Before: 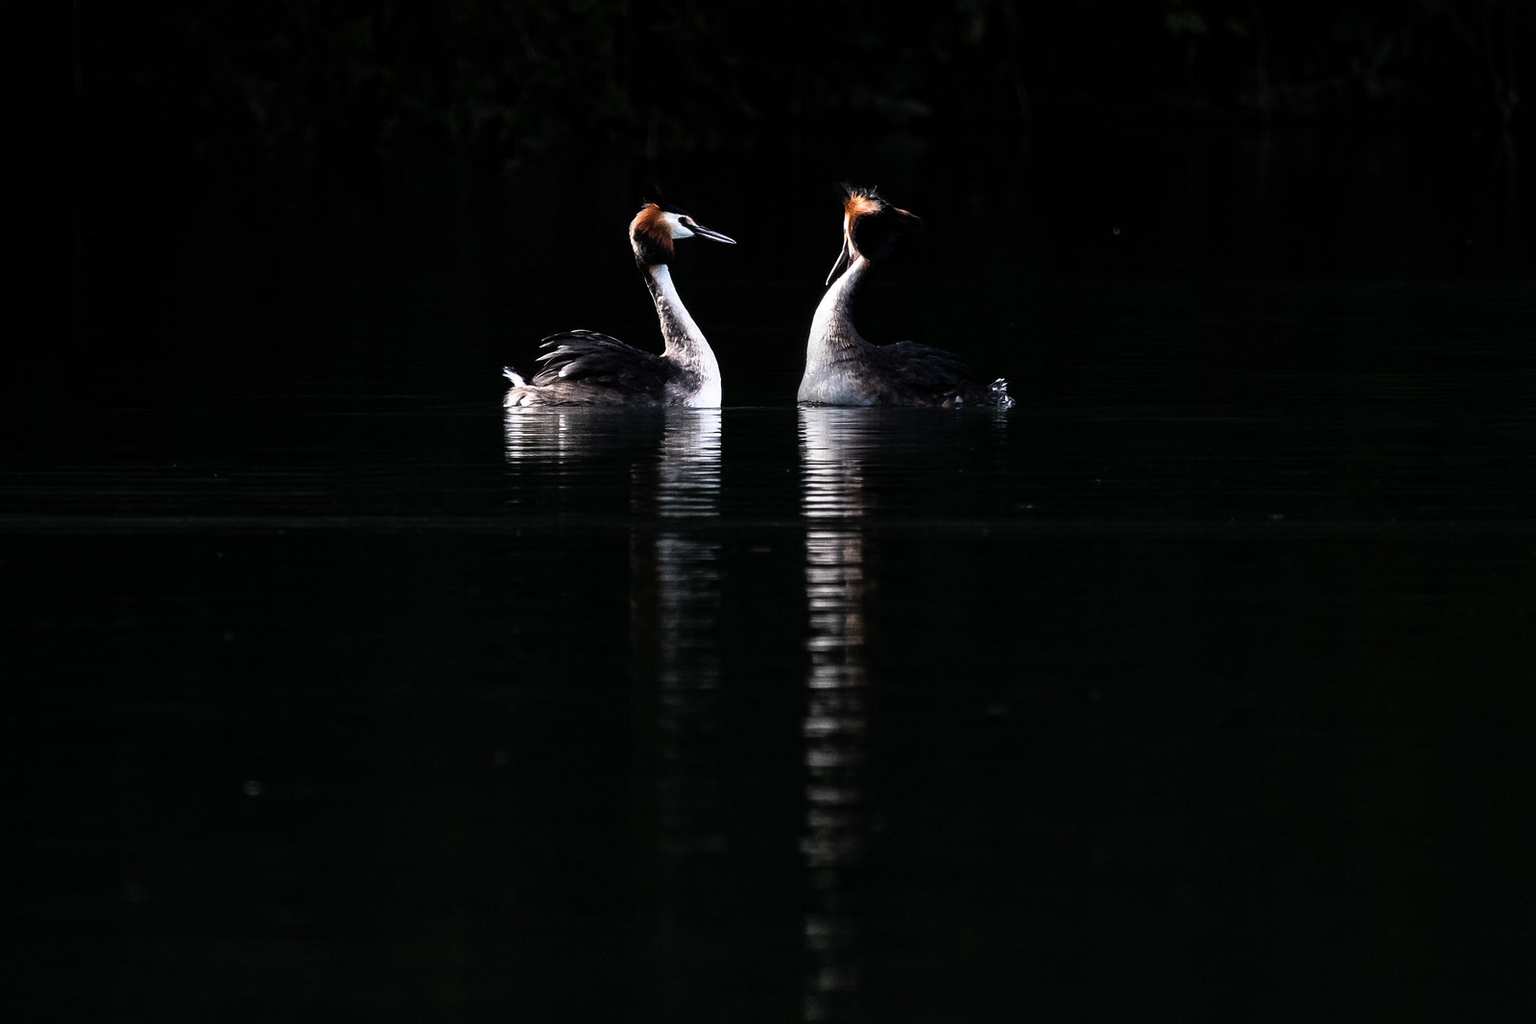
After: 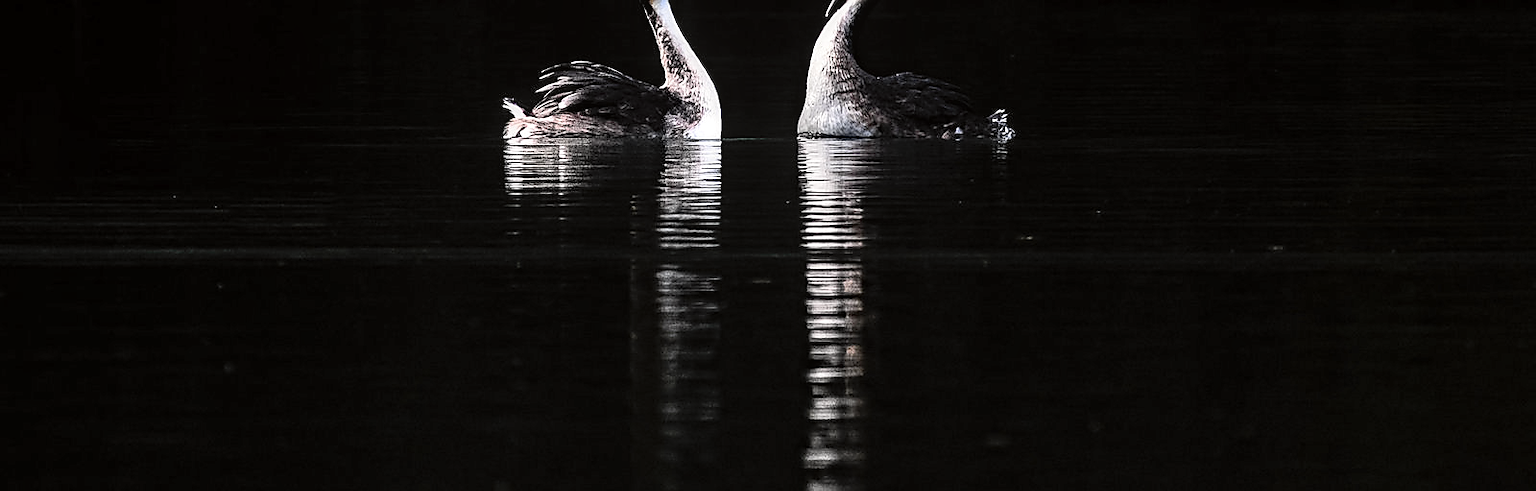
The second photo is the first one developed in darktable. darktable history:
exposure: black level correction 0, exposure 0.499 EV, compensate highlight preservation false
sharpen: radius 1.413, amount 1.241, threshold 0.788
tone curve: curves: ch0 [(0, 0) (0.055, 0.057) (0.258, 0.307) (0.434, 0.543) (0.517, 0.657) (0.745, 0.874) (1, 1)]; ch1 [(0, 0) (0.346, 0.307) (0.418, 0.383) (0.46, 0.439) (0.482, 0.493) (0.502, 0.503) (0.517, 0.514) (0.55, 0.561) (0.588, 0.603) (0.646, 0.688) (1, 1)]; ch2 [(0, 0) (0.346, 0.34) (0.431, 0.45) (0.485, 0.499) (0.5, 0.503) (0.527, 0.525) (0.545, 0.562) (0.679, 0.706) (1, 1)], color space Lab, independent channels, preserve colors none
crop and rotate: top 26.317%, bottom 25.678%
tone equalizer: mask exposure compensation -0.514 EV
haze removal: compatibility mode true, adaptive false
local contrast: on, module defaults
